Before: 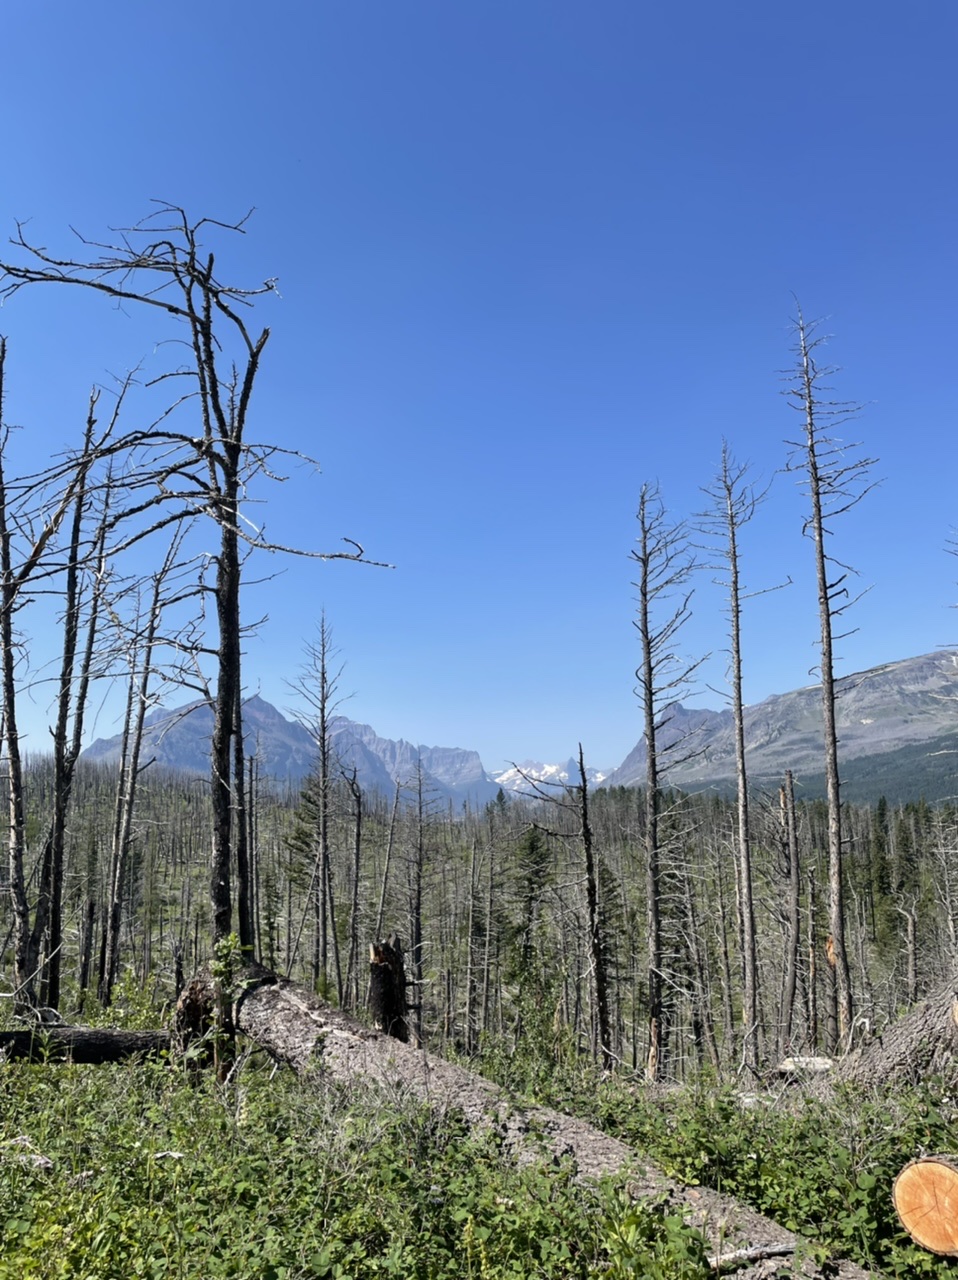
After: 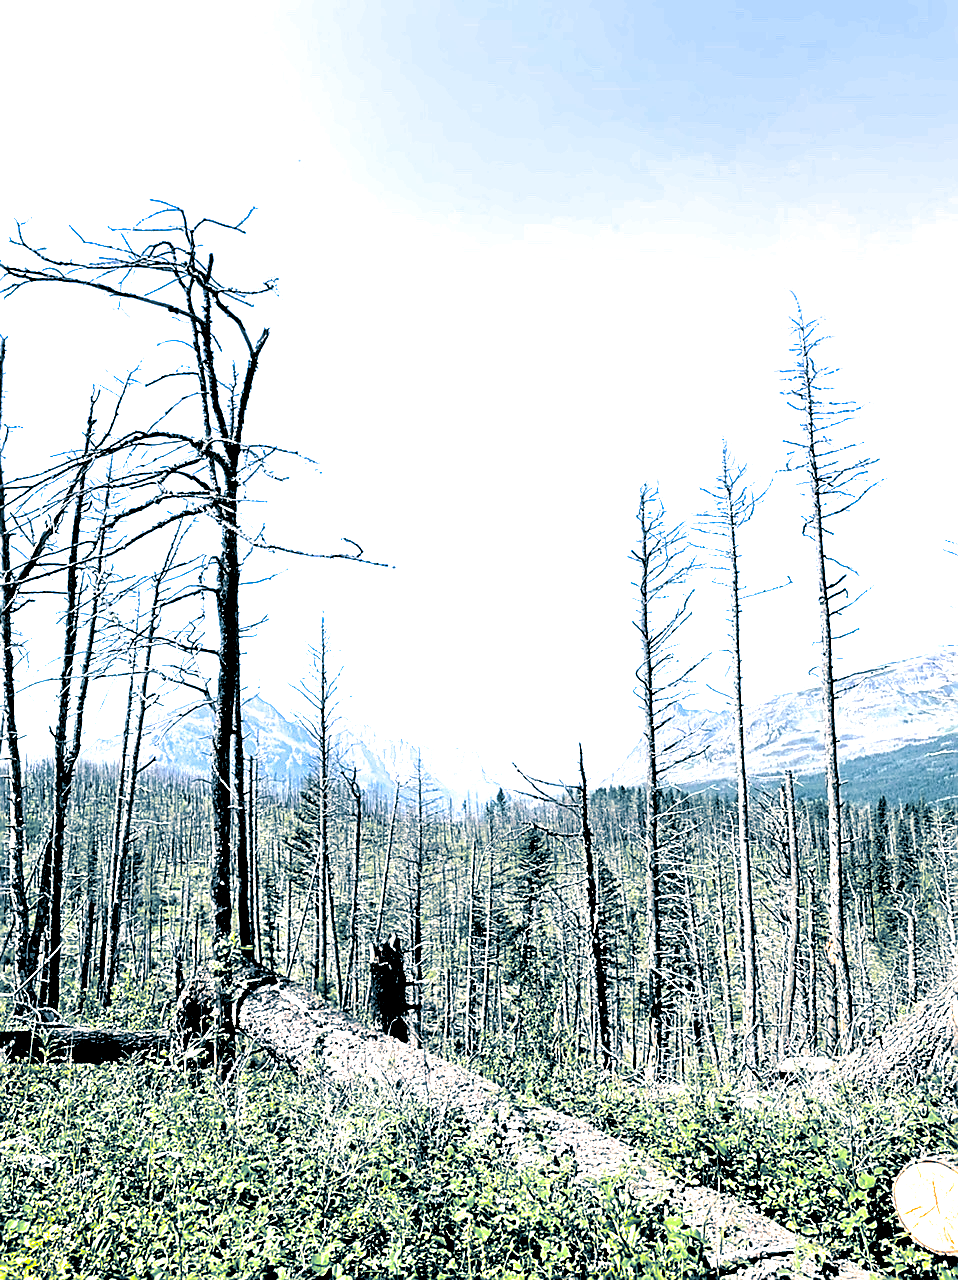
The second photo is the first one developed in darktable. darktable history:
exposure: black level correction 0.016, exposure 1.774 EV, compensate highlight preservation false
split-toning: shadows › hue 212.4°, balance -70
sharpen: radius 1.4, amount 1.25, threshold 0.7
